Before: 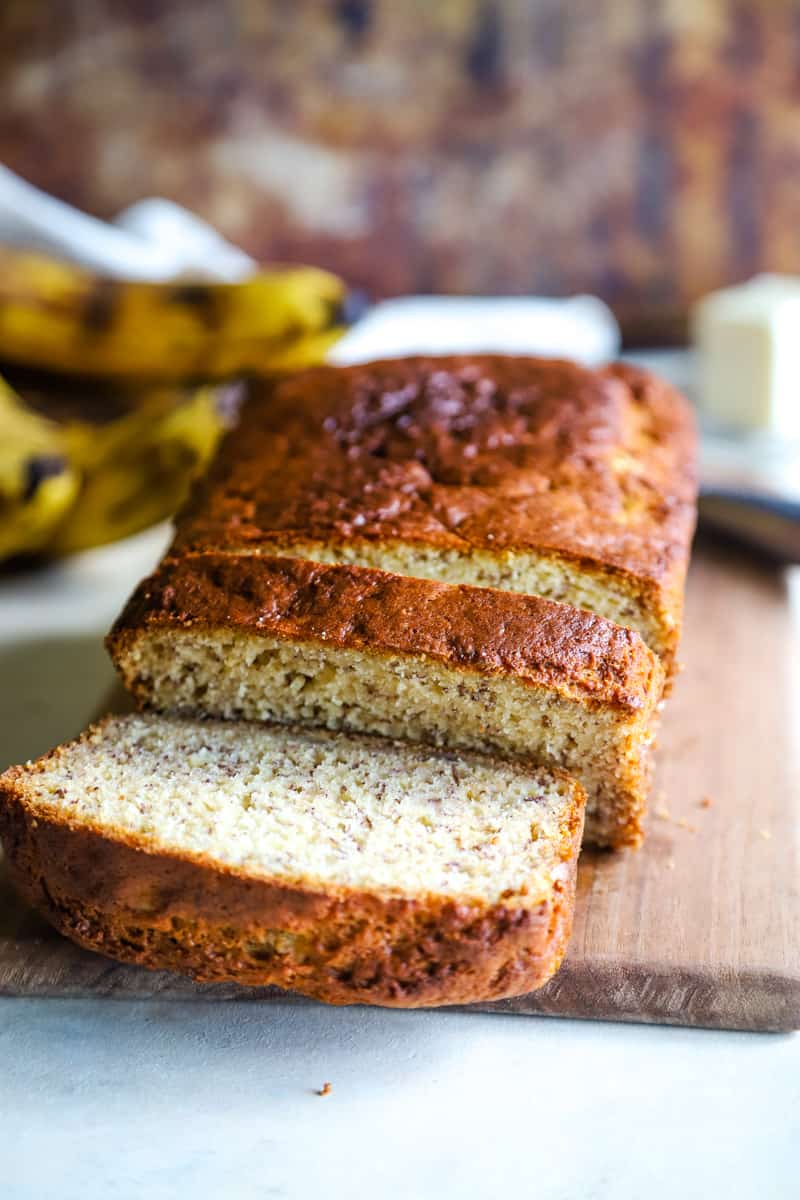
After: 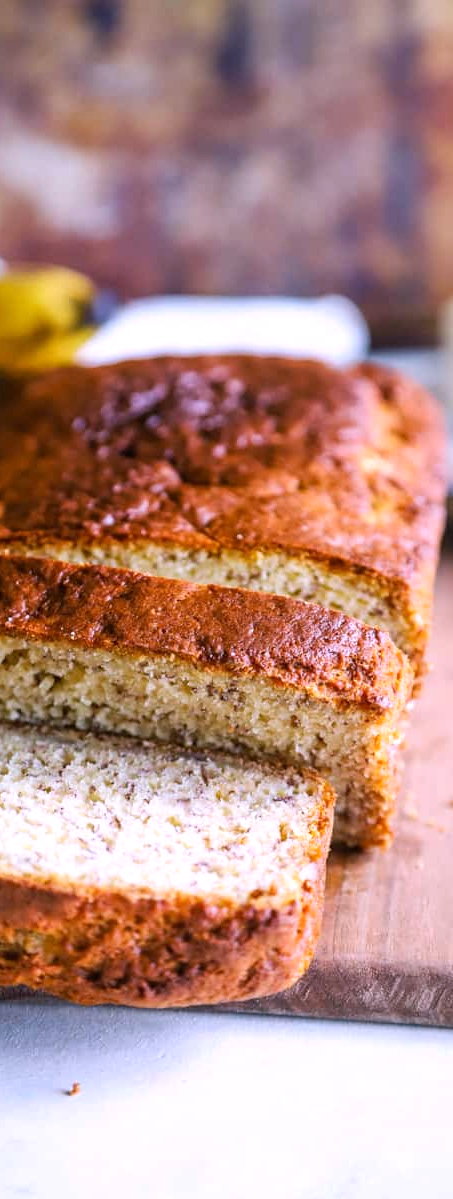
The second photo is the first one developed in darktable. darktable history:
white balance: red 1.066, blue 1.119
crop: left 31.458%, top 0%, right 11.876%
